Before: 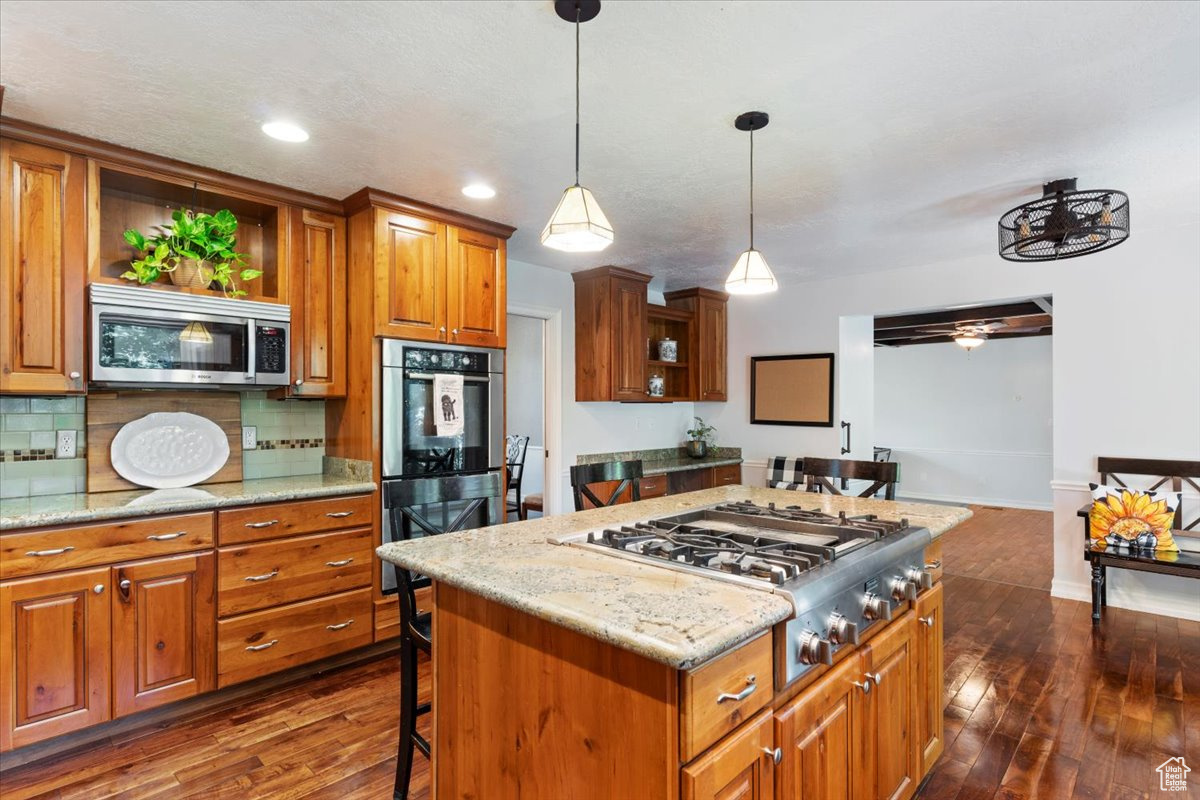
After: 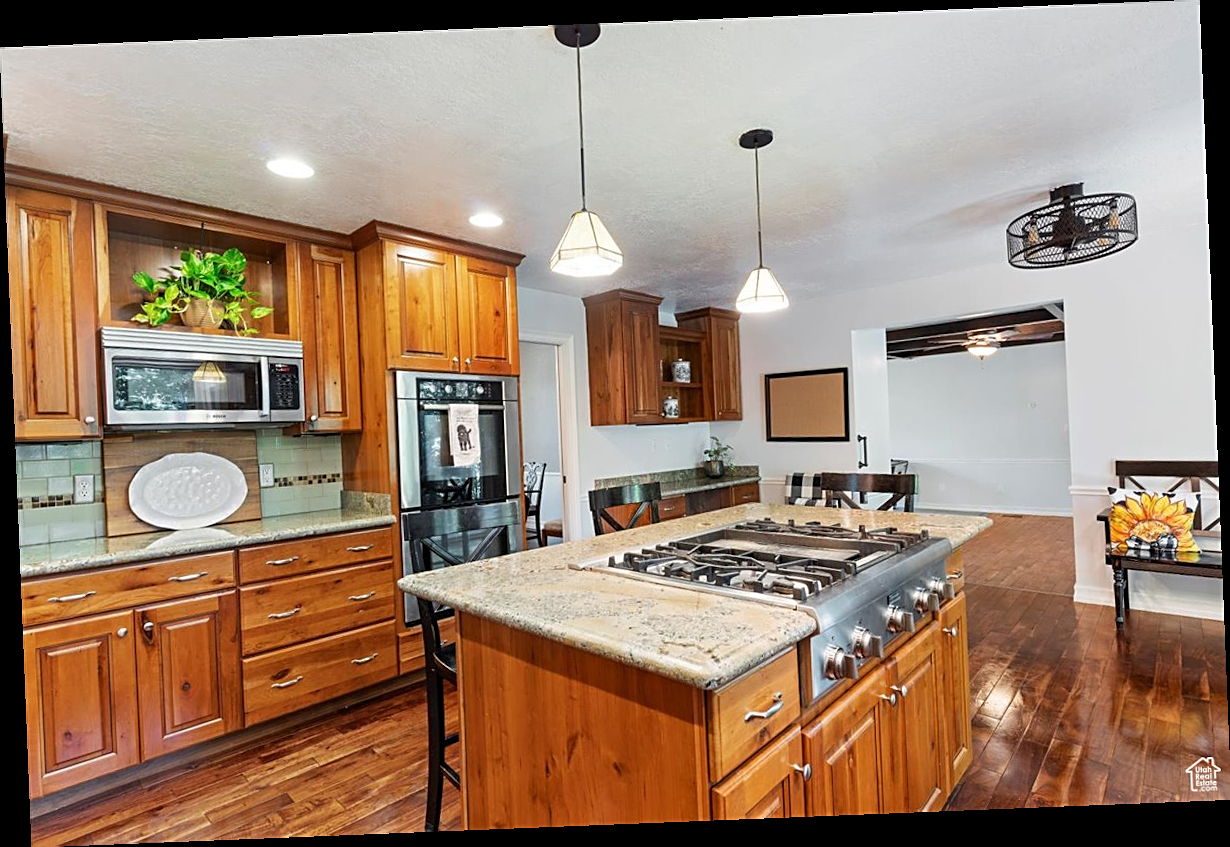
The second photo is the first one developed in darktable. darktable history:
rotate and perspective: rotation -2.29°, automatic cropping off
sharpen: on, module defaults
